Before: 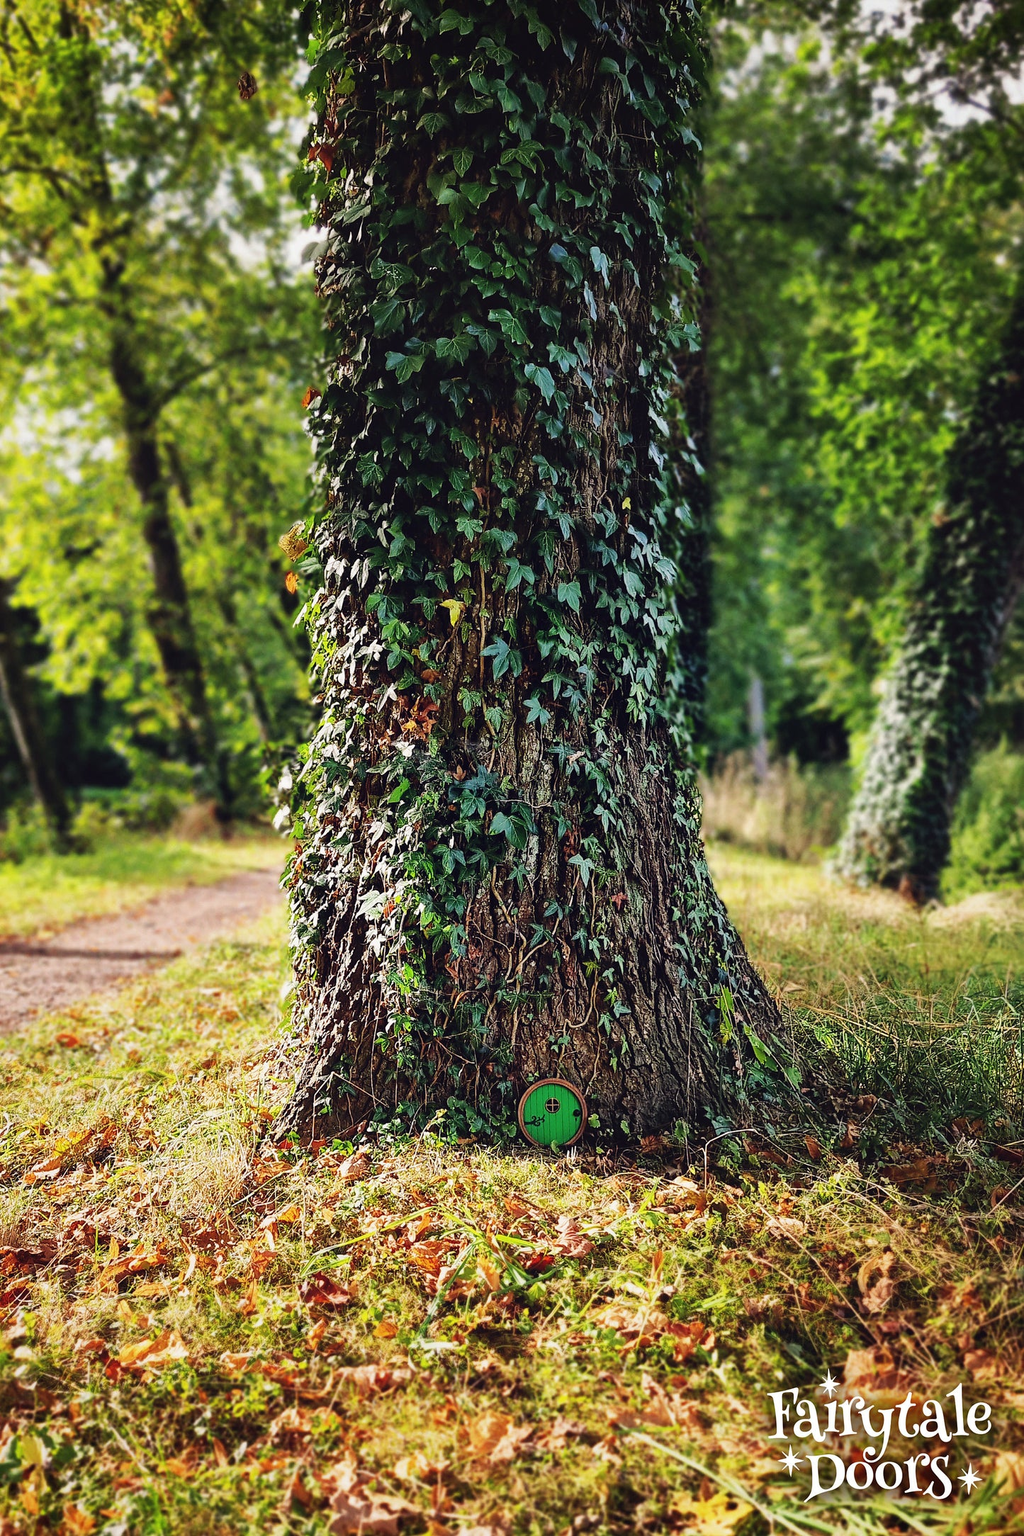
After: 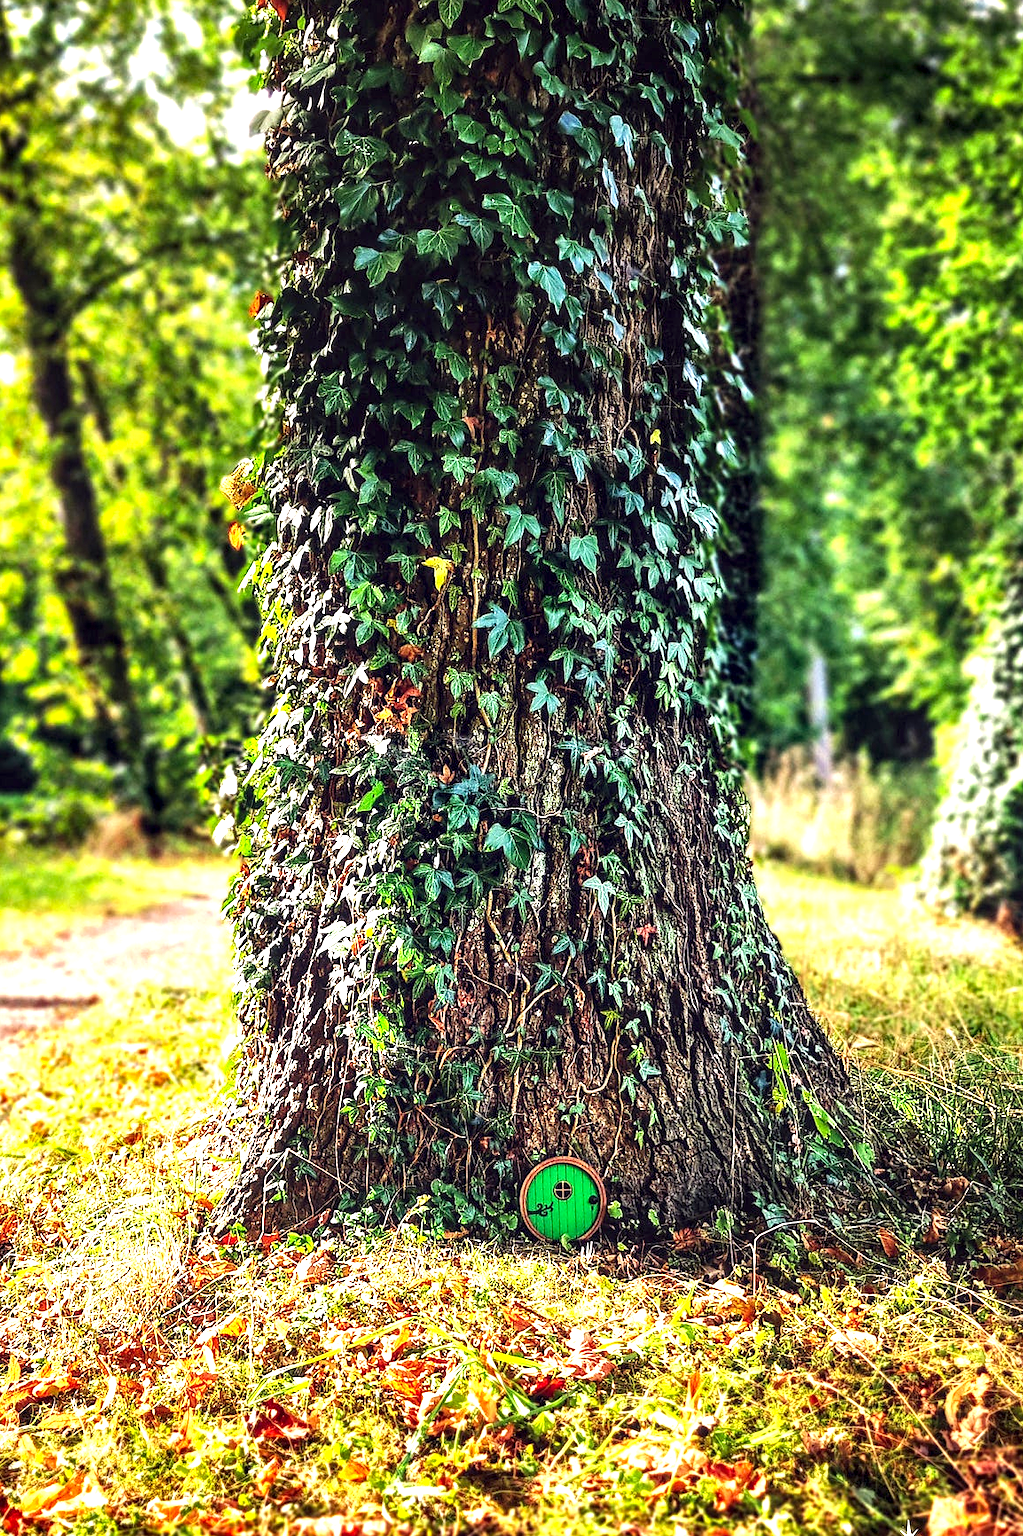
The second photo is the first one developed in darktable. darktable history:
exposure: black level correction 0, exposure 1 EV, compensate exposure bias true, compensate highlight preservation false
contrast brightness saturation: saturation 0.18
local contrast: highlights 60%, shadows 60%, detail 160%
crop and rotate: left 10.071%, top 10.071%, right 10.02%, bottom 10.02%
